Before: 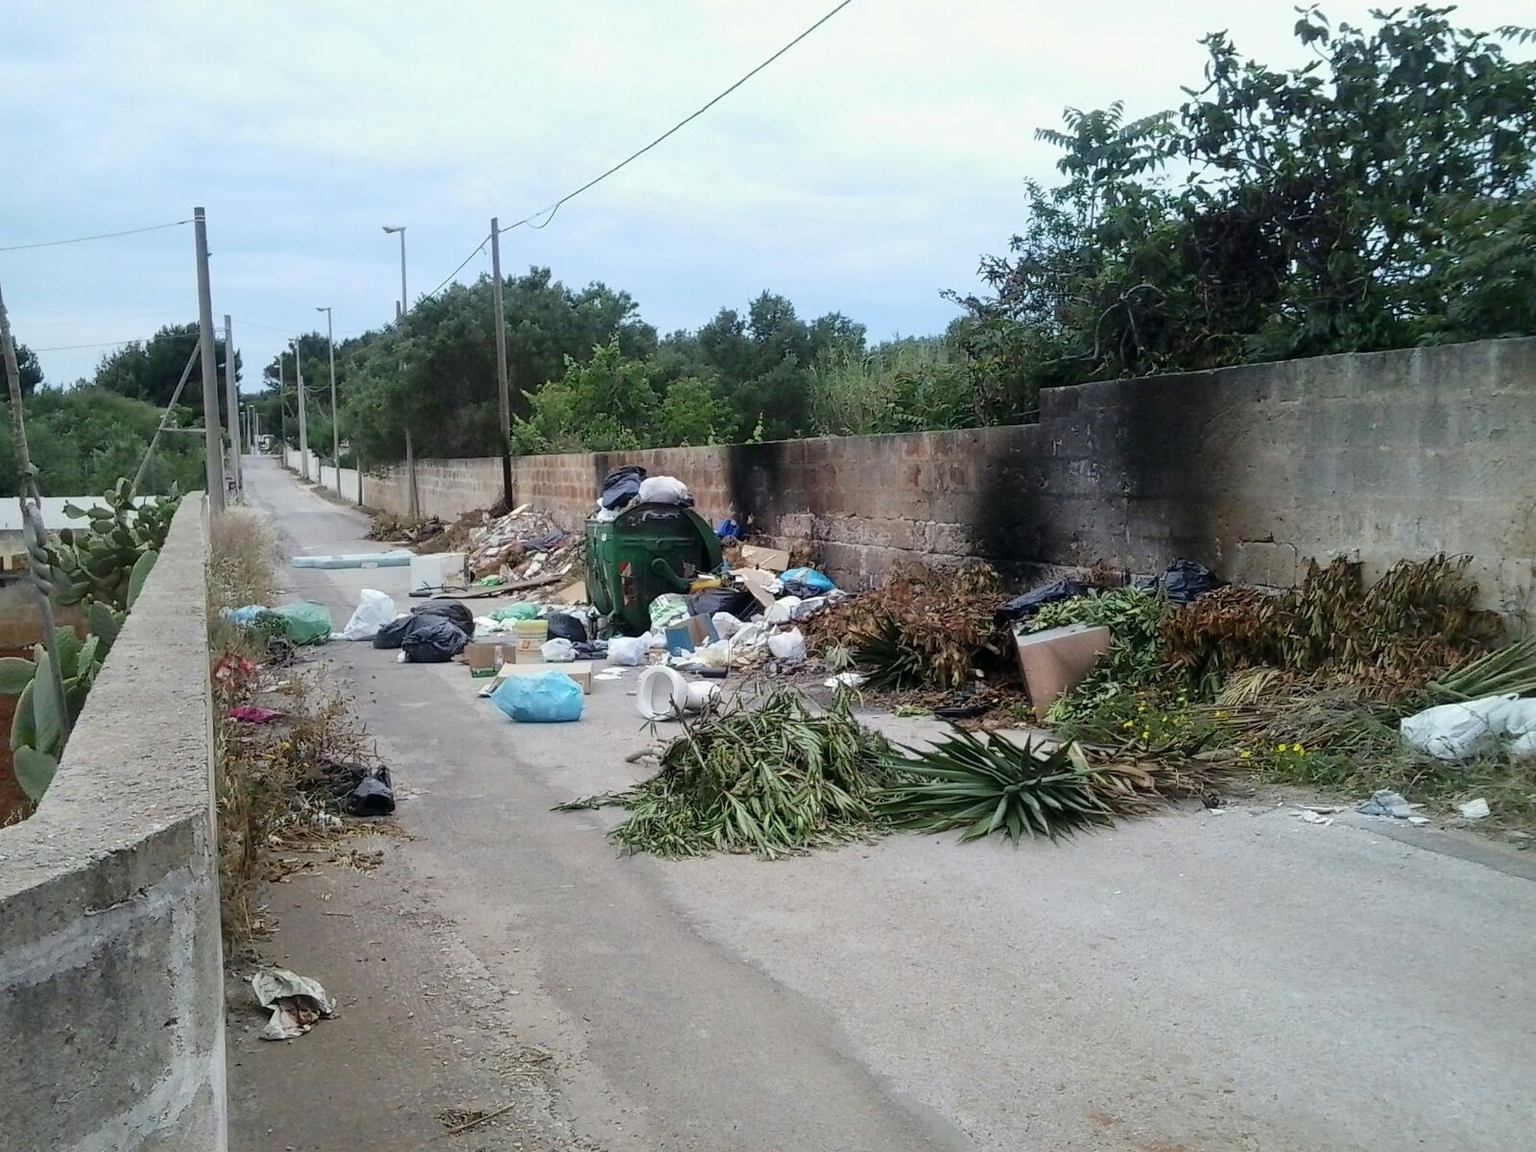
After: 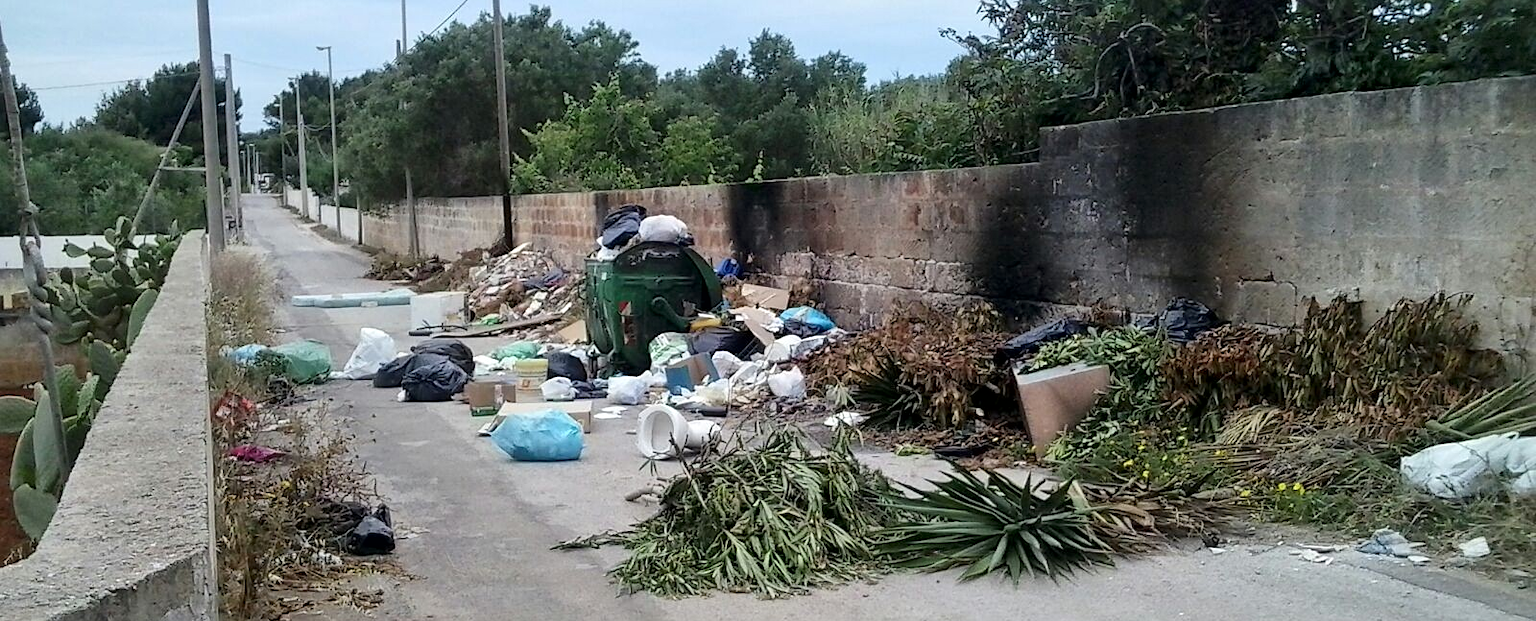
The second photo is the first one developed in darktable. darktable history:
local contrast: mode bilateral grid, contrast 30, coarseness 26, midtone range 0.2
sharpen: amount 0.217
crop and rotate: top 22.717%, bottom 23.288%
